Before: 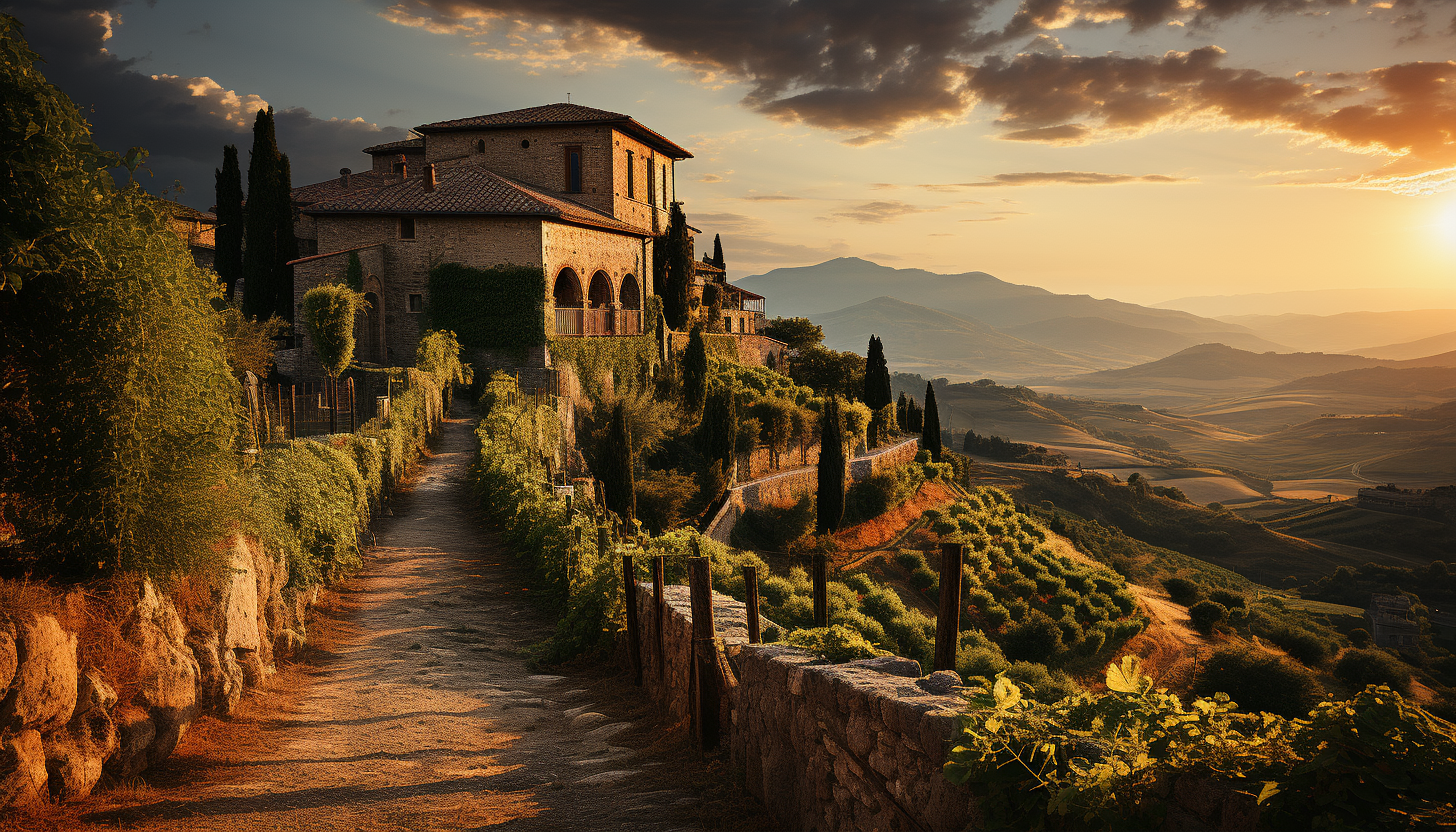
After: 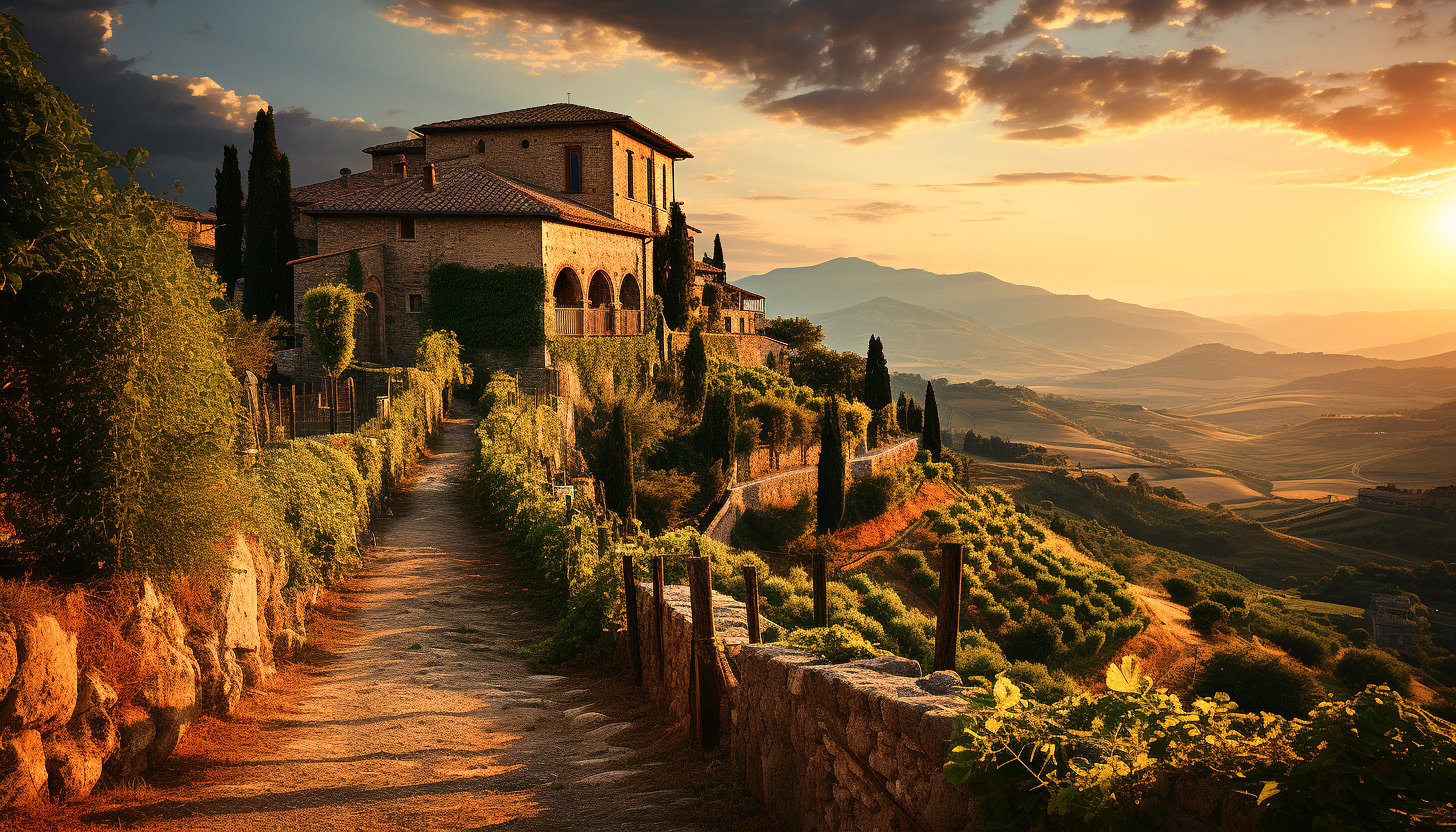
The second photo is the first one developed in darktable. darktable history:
tone curve: curves: ch0 [(0, 0) (0.389, 0.458) (0.745, 0.82) (0.849, 0.917) (0.919, 0.969) (1, 1)]; ch1 [(0, 0) (0.437, 0.404) (0.5, 0.5) (0.529, 0.55) (0.58, 0.6) (0.616, 0.649) (1, 1)]; ch2 [(0, 0) (0.442, 0.428) (0.5, 0.5) (0.525, 0.543) (0.585, 0.62) (1, 1)], color space Lab, independent channels, preserve colors none
